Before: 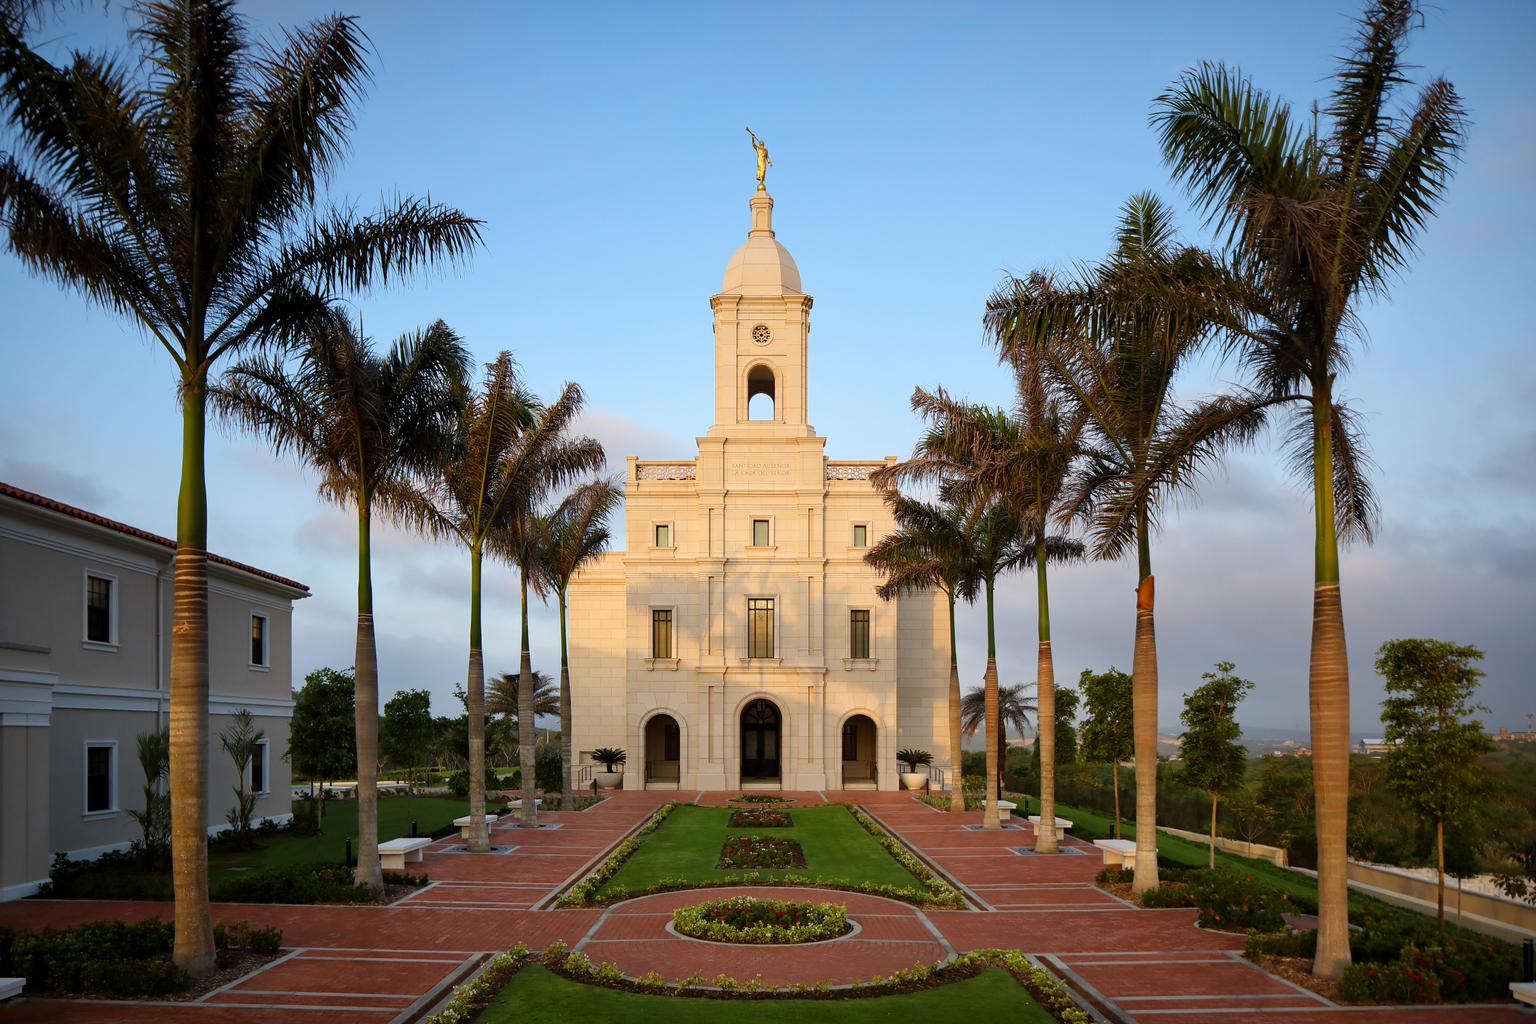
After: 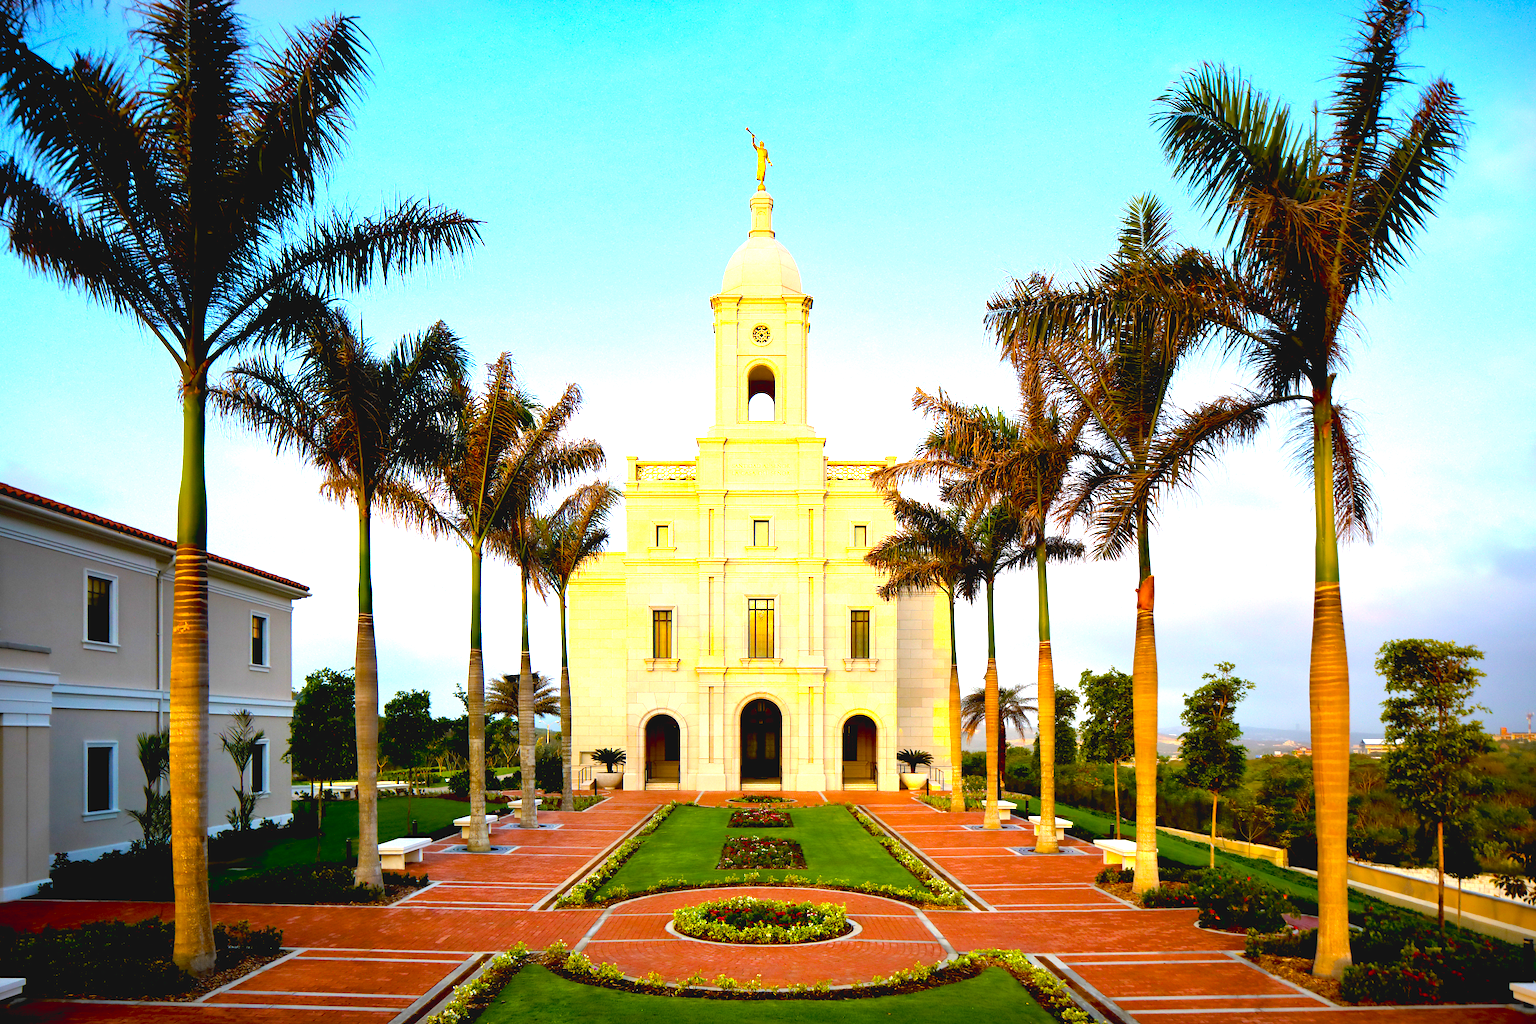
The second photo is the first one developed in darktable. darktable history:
exposure: black level correction 0.011, exposure 1.086 EV, compensate highlight preservation false
color balance rgb: global offset › luminance 0.493%, global offset › hue 168.83°, linear chroma grading › global chroma 14.353%, perceptual saturation grading › global saturation 30.567%, perceptual brilliance grading › global brilliance 10.42%, perceptual brilliance grading › shadows 15.017%
